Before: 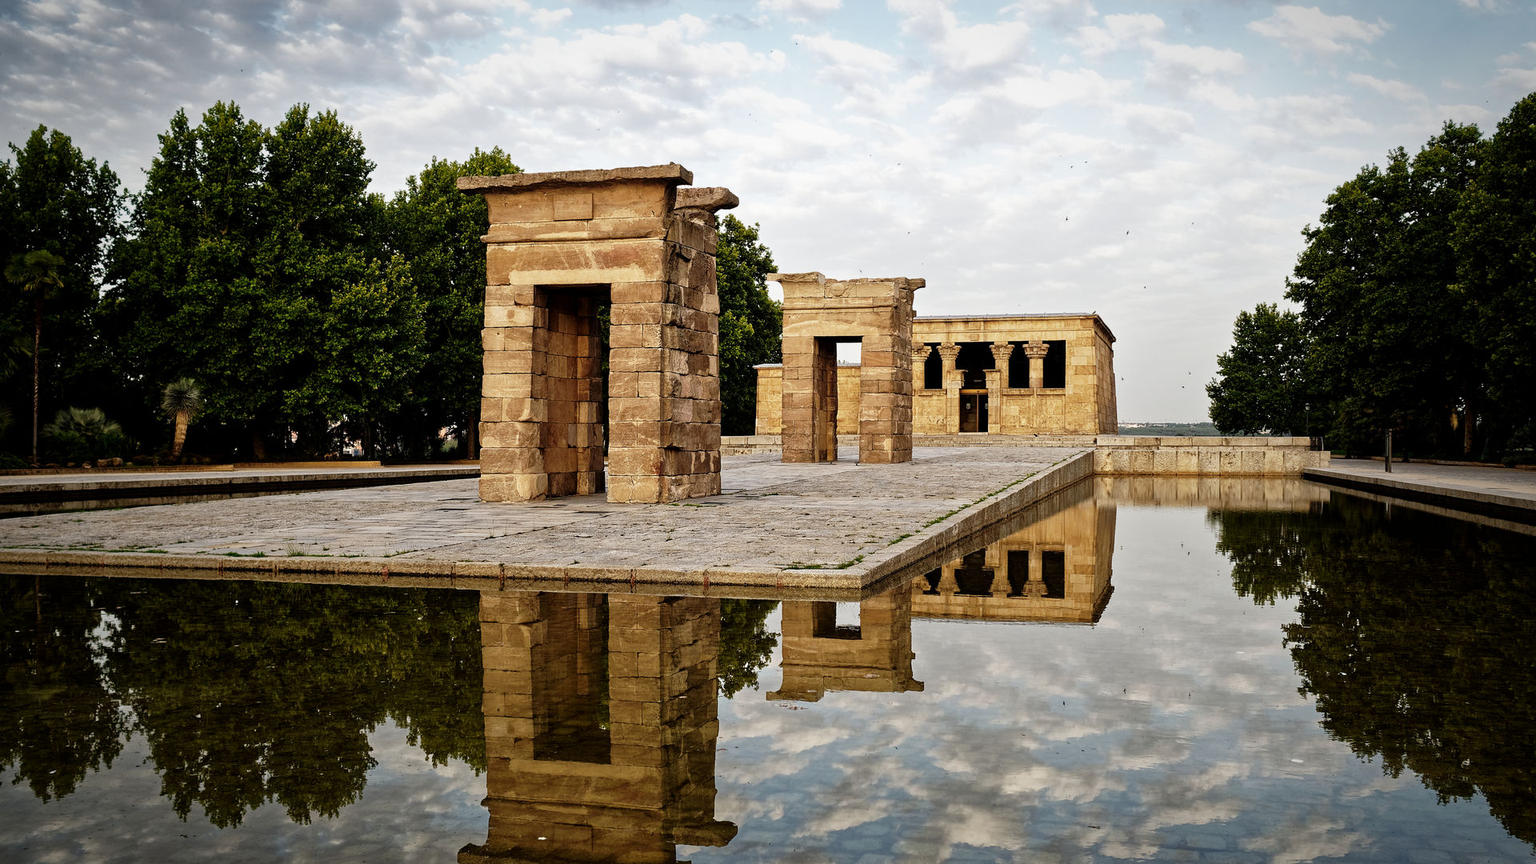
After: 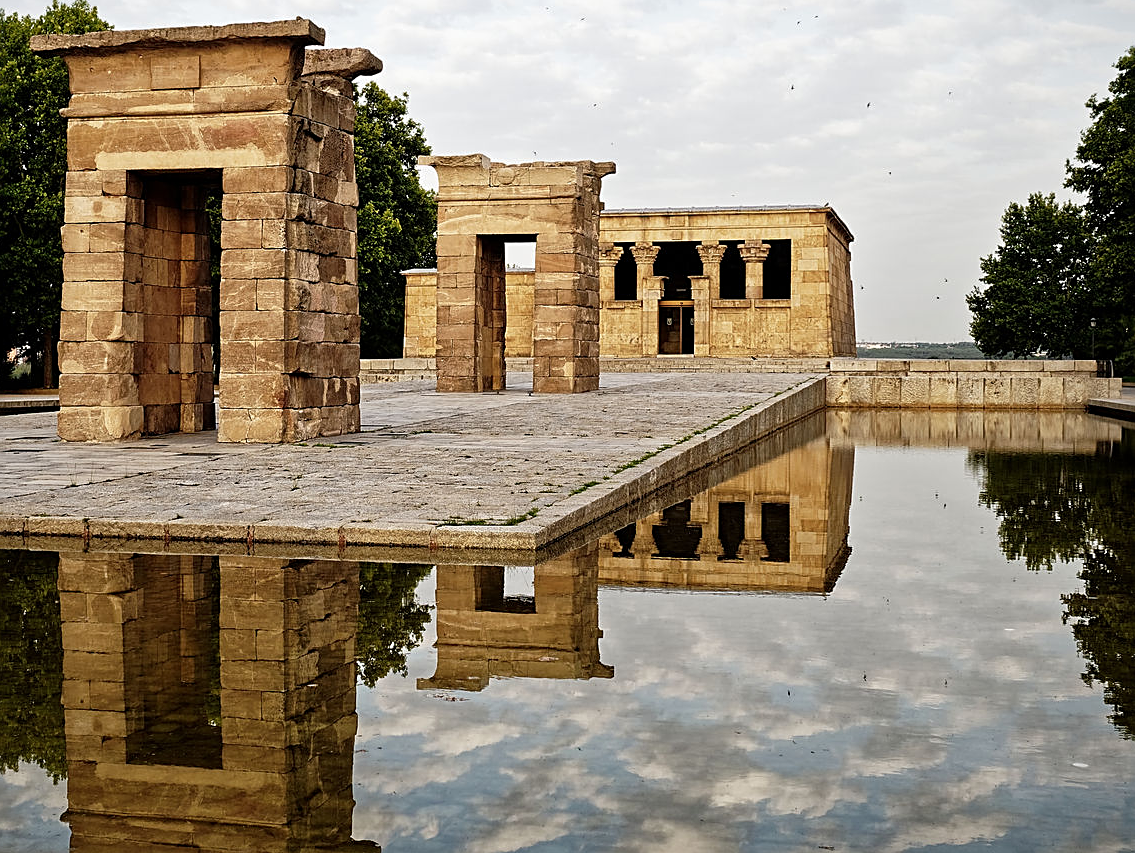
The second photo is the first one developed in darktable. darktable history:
tone equalizer: on, module defaults
sharpen: on, module defaults
crop and rotate: left 28.192%, top 17.399%, right 12.671%, bottom 3.6%
color correction: highlights b* 0.048, saturation 0.99
